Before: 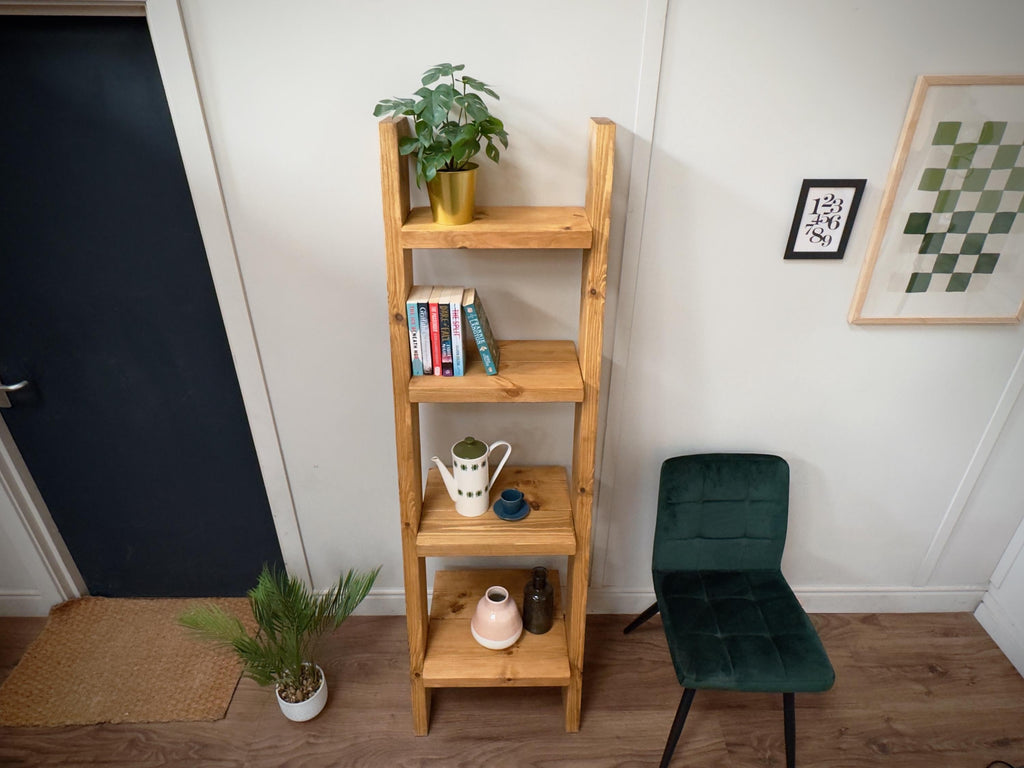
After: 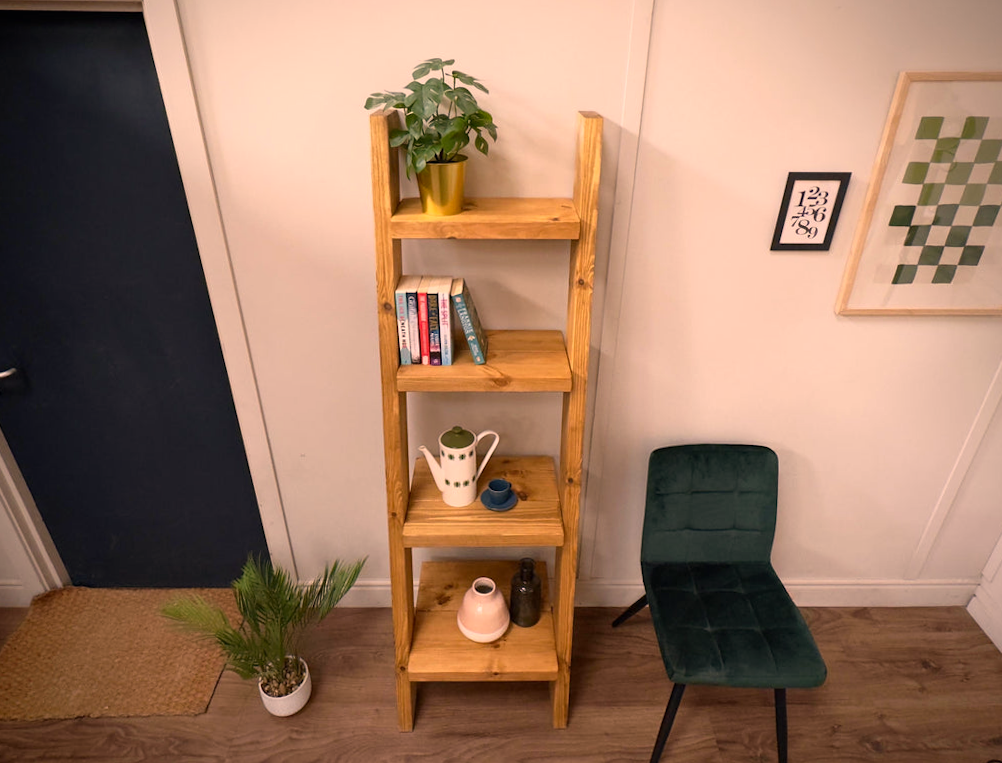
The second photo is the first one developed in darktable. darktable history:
rotate and perspective: rotation 0.226°, lens shift (vertical) -0.042, crop left 0.023, crop right 0.982, crop top 0.006, crop bottom 0.994
color correction: highlights a* 17.88, highlights b* 18.79
